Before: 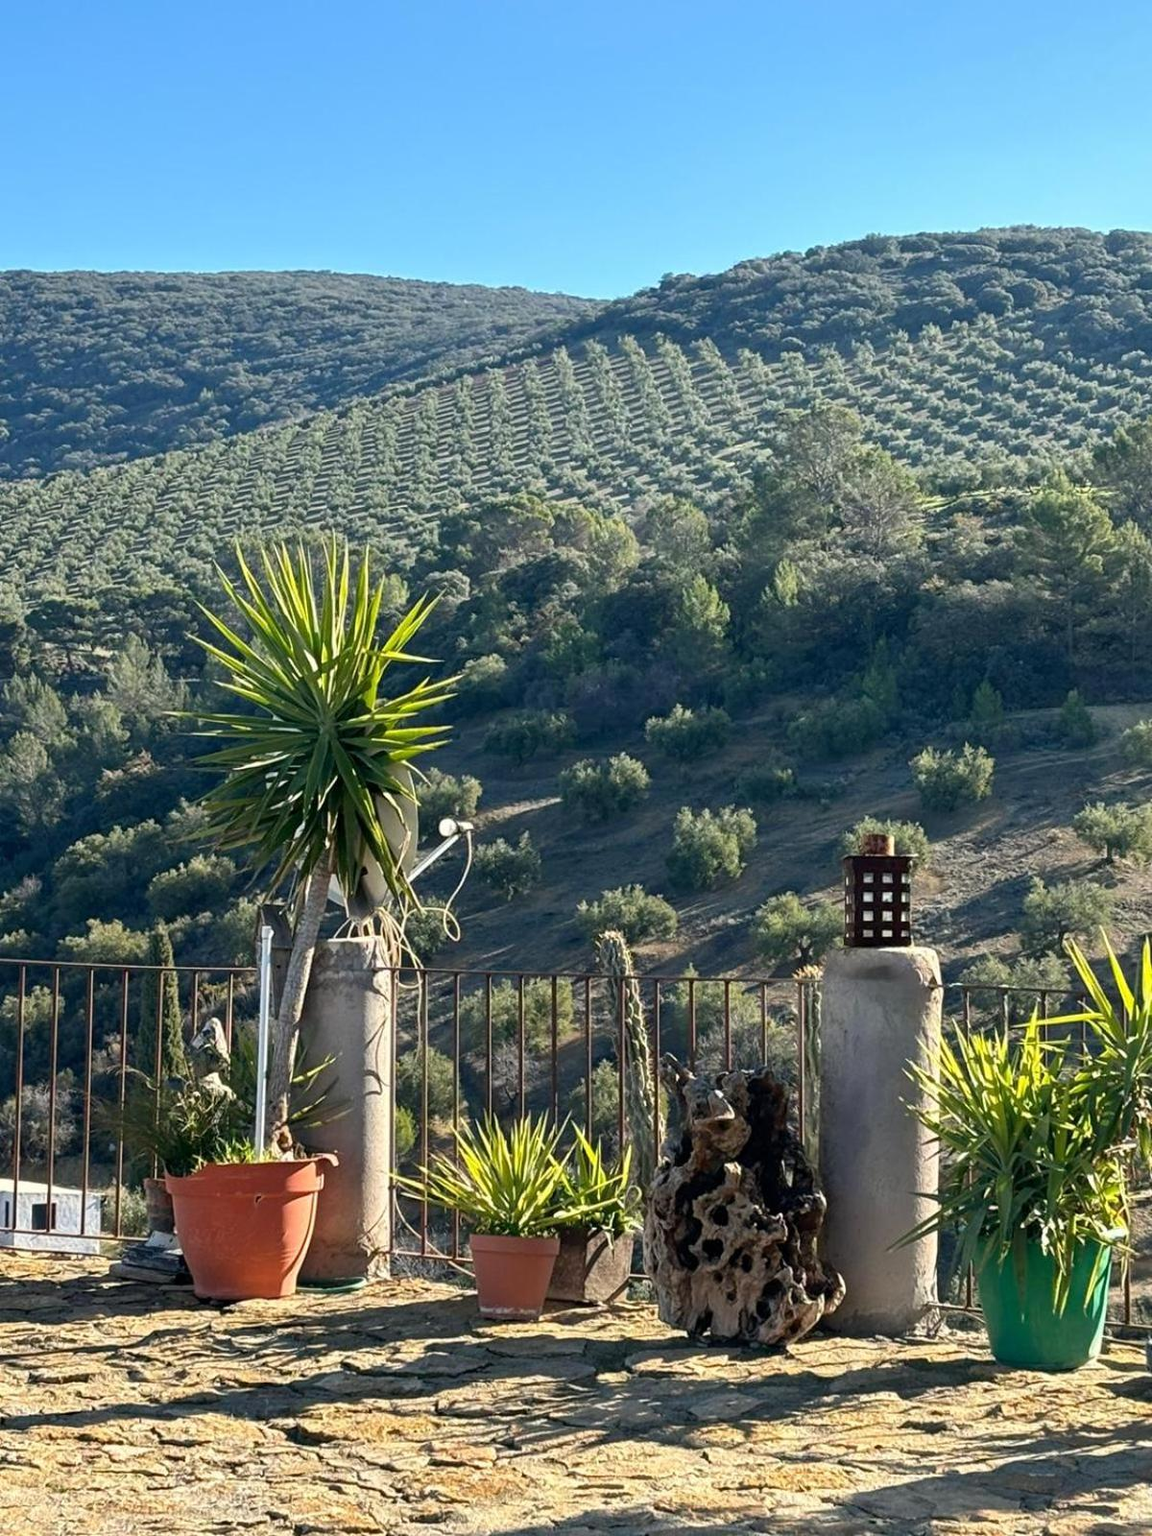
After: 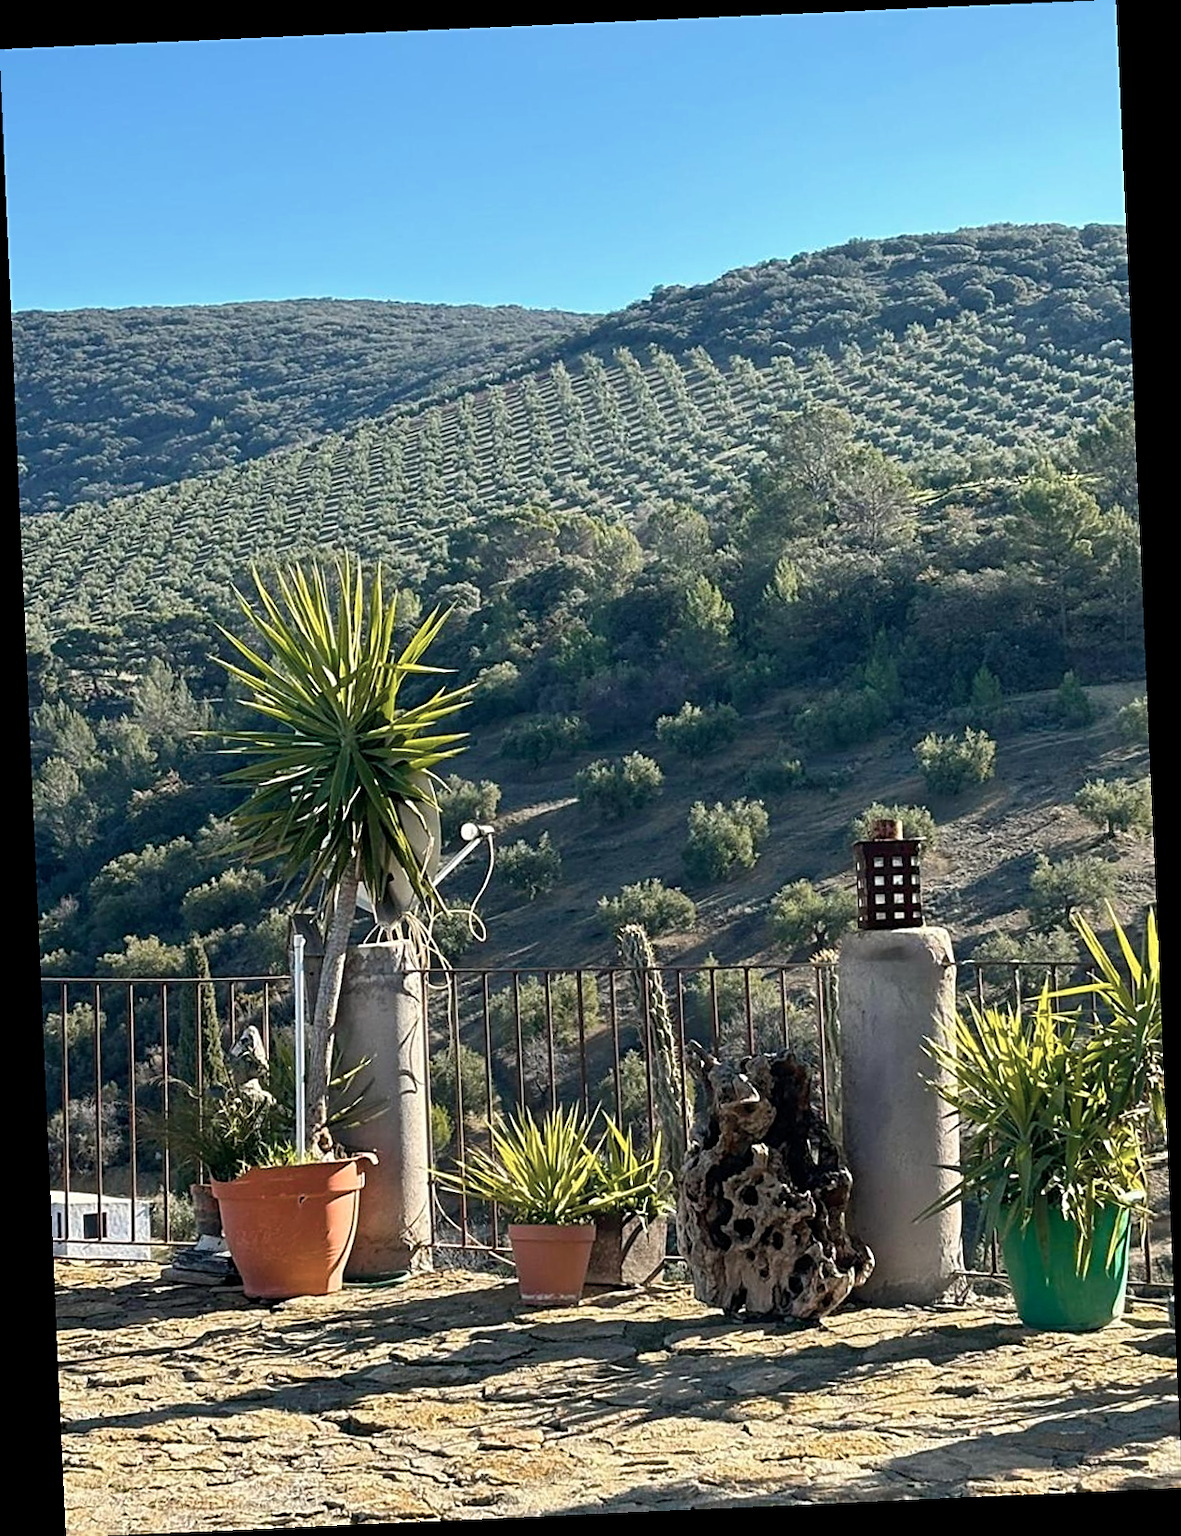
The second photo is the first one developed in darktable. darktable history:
color zones: curves: ch0 [(0, 0.559) (0.153, 0.551) (0.229, 0.5) (0.429, 0.5) (0.571, 0.5) (0.714, 0.5) (0.857, 0.5) (1, 0.559)]; ch1 [(0, 0.417) (0.112, 0.336) (0.213, 0.26) (0.429, 0.34) (0.571, 0.35) (0.683, 0.331) (0.857, 0.344) (1, 0.417)]
rotate and perspective: rotation -2.56°, automatic cropping off
color balance rgb: linear chroma grading › global chroma 15%, perceptual saturation grading › global saturation 30%
sharpen: on, module defaults
